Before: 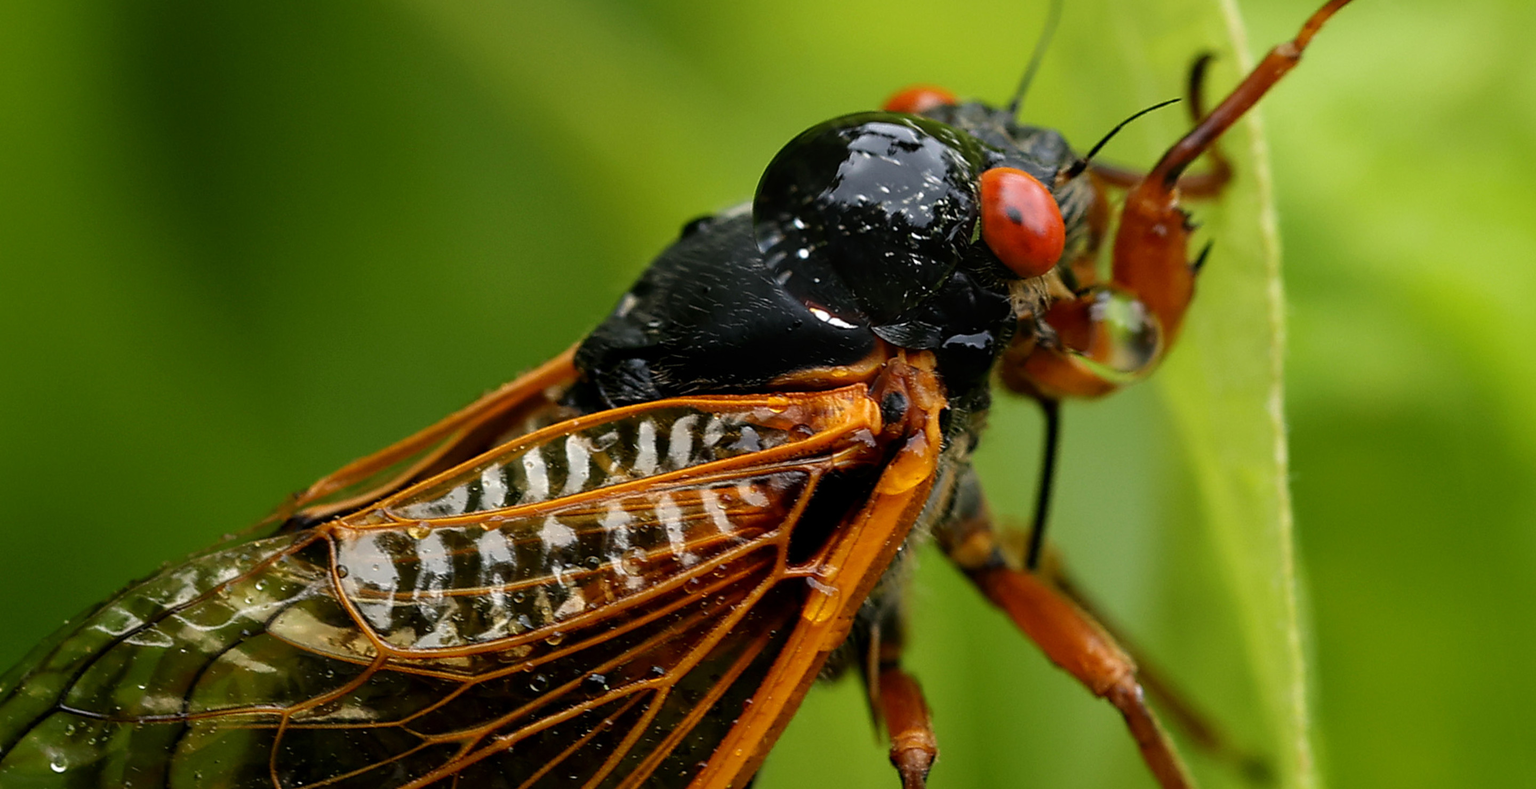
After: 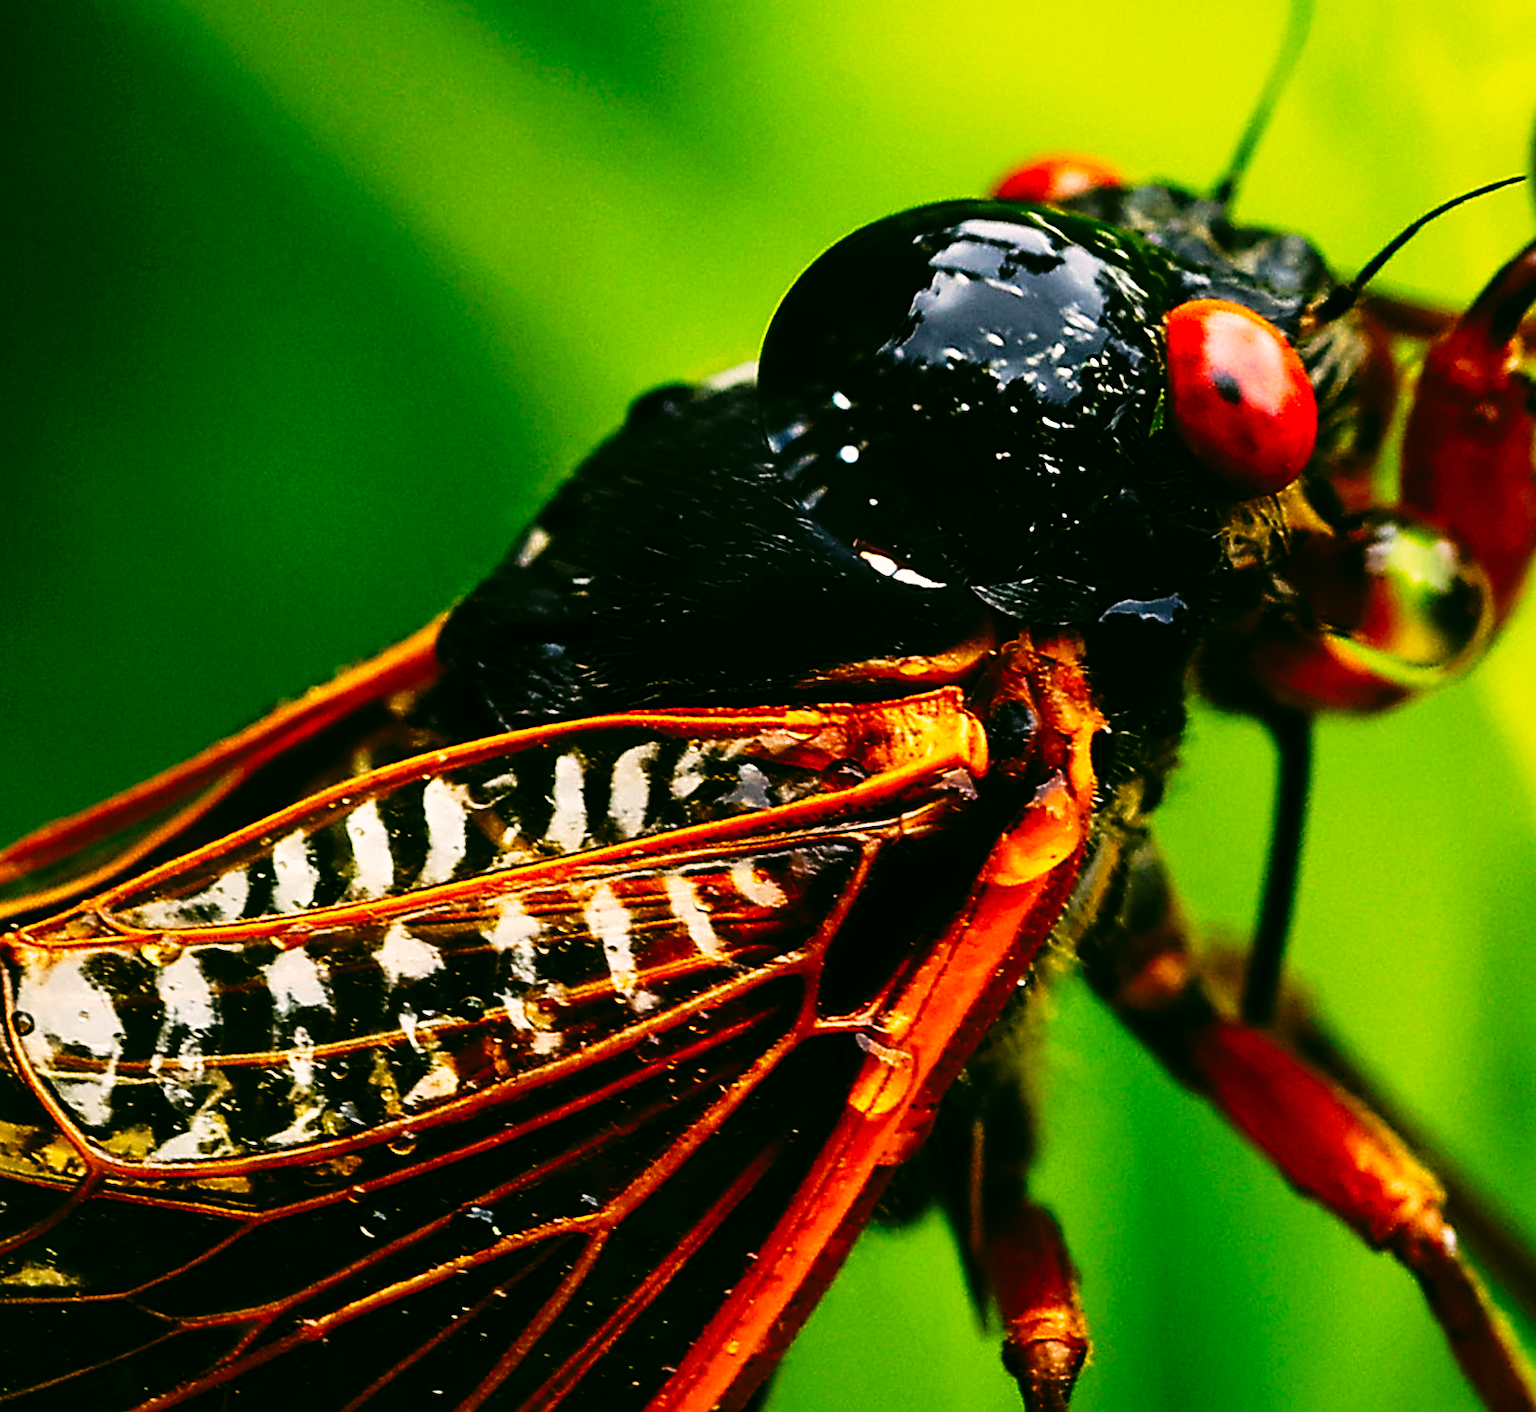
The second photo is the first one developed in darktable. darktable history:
sharpen: amount 0.497
tone curve: curves: ch0 [(0, 0) (0.003, 0.01) (0.011, 0.01) (0.025, 0.011) (0.044, 0.014) (0.069, 0.018) (0.1, 0.022) (0.136, 0.026) (0.177, 0.035) (0.224, 0.051) (0.277, 0.085) (0.335, 0.158) (0.399, 0.299) (0.468, 0.457) (0.543, 0.634) (0.623, 0.801) (0.709, 0.904) (0.801, 0.963) (0.898, 0.986) (1, 1)], preserve colors none
color correction: highlights a* 4.1, highlights b* 4.98, shadows a* -8.24, shadows b* 5.03
crop: left 21.441%, right 22.687%
